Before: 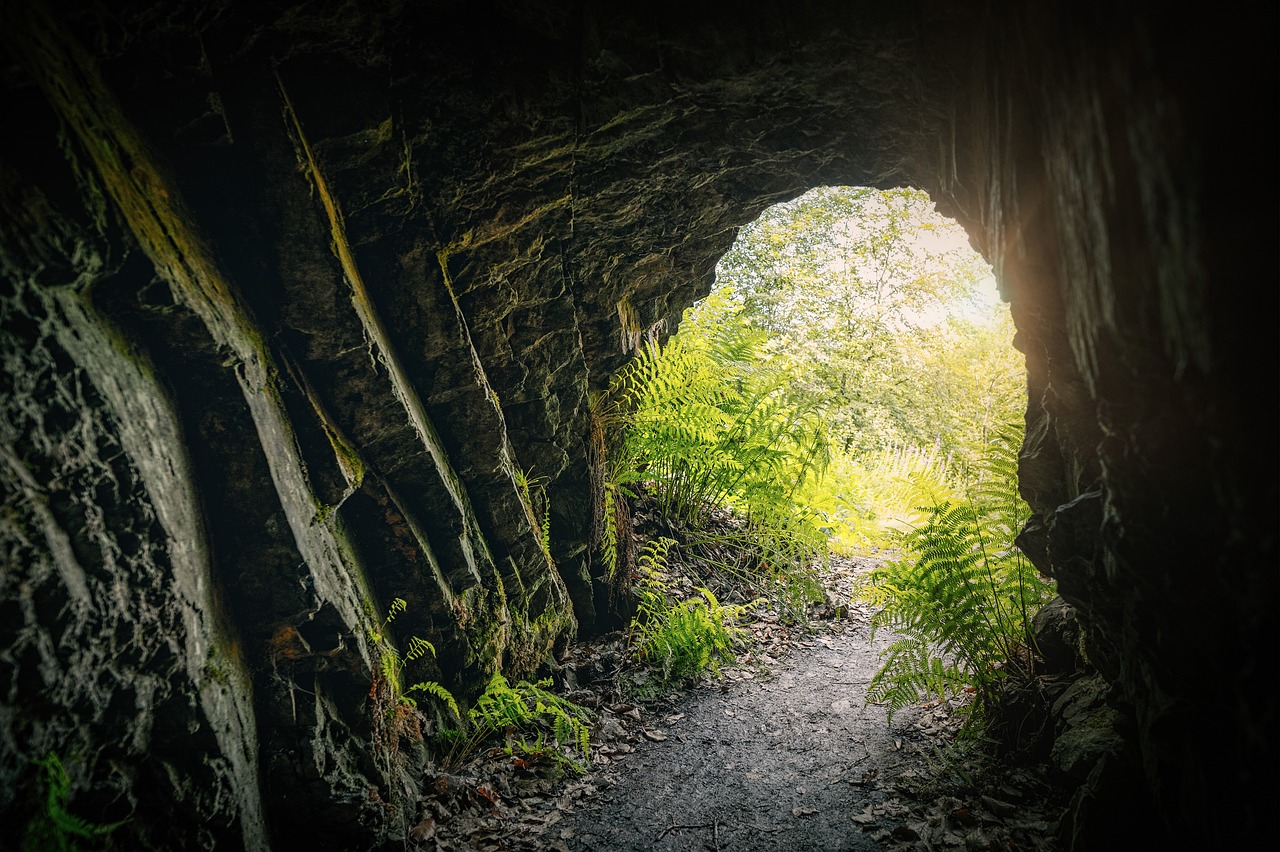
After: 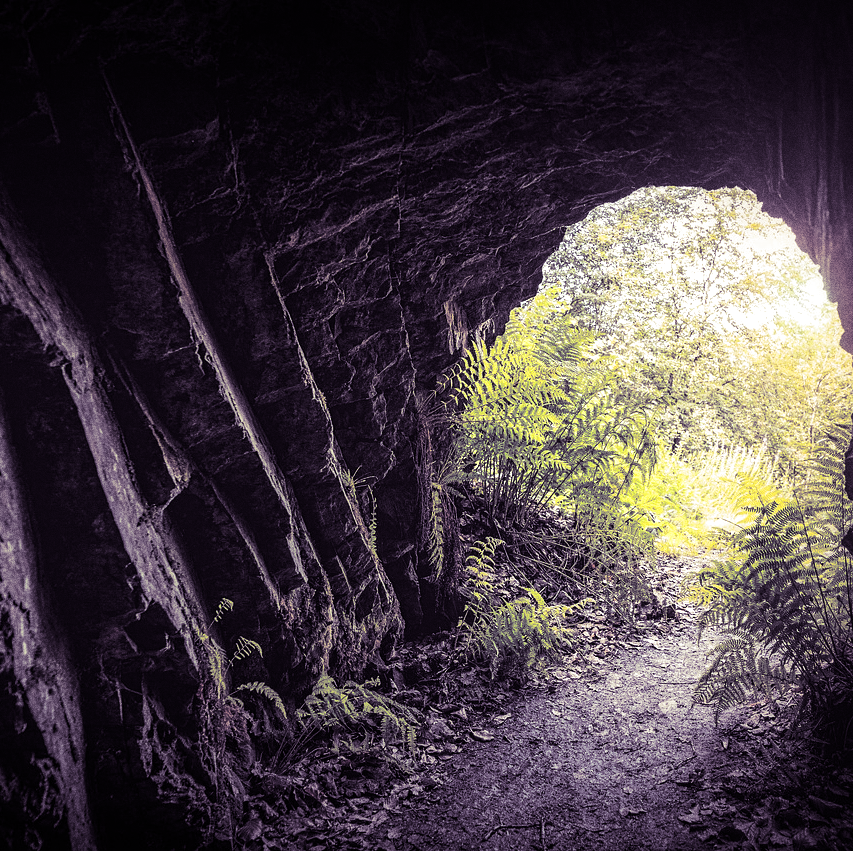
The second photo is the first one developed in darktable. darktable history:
split-toning: shadows › hue 266.4°, shadows › saturation 0.4, highlights › hue 61.2°, highlights › saturation 0.3, compress 0%
tone equalizer: -8 EV -0.417 EV, -7 EV -0.389 EV, -6 EV -0.333 EV, -5 EV -0.222 EV, -3 EV 0.222 EV, -2 EV 0.333 EV, -1 EV 0.389 EV, +0 EV 0.417 EV, edges refinement/feathering 500, mask exposure compensation -1.57 EV, preserve details no
grain: coarseness 0.09 ISO, strength 40%
crop and rotate: left 13.537%, right 19.796%
